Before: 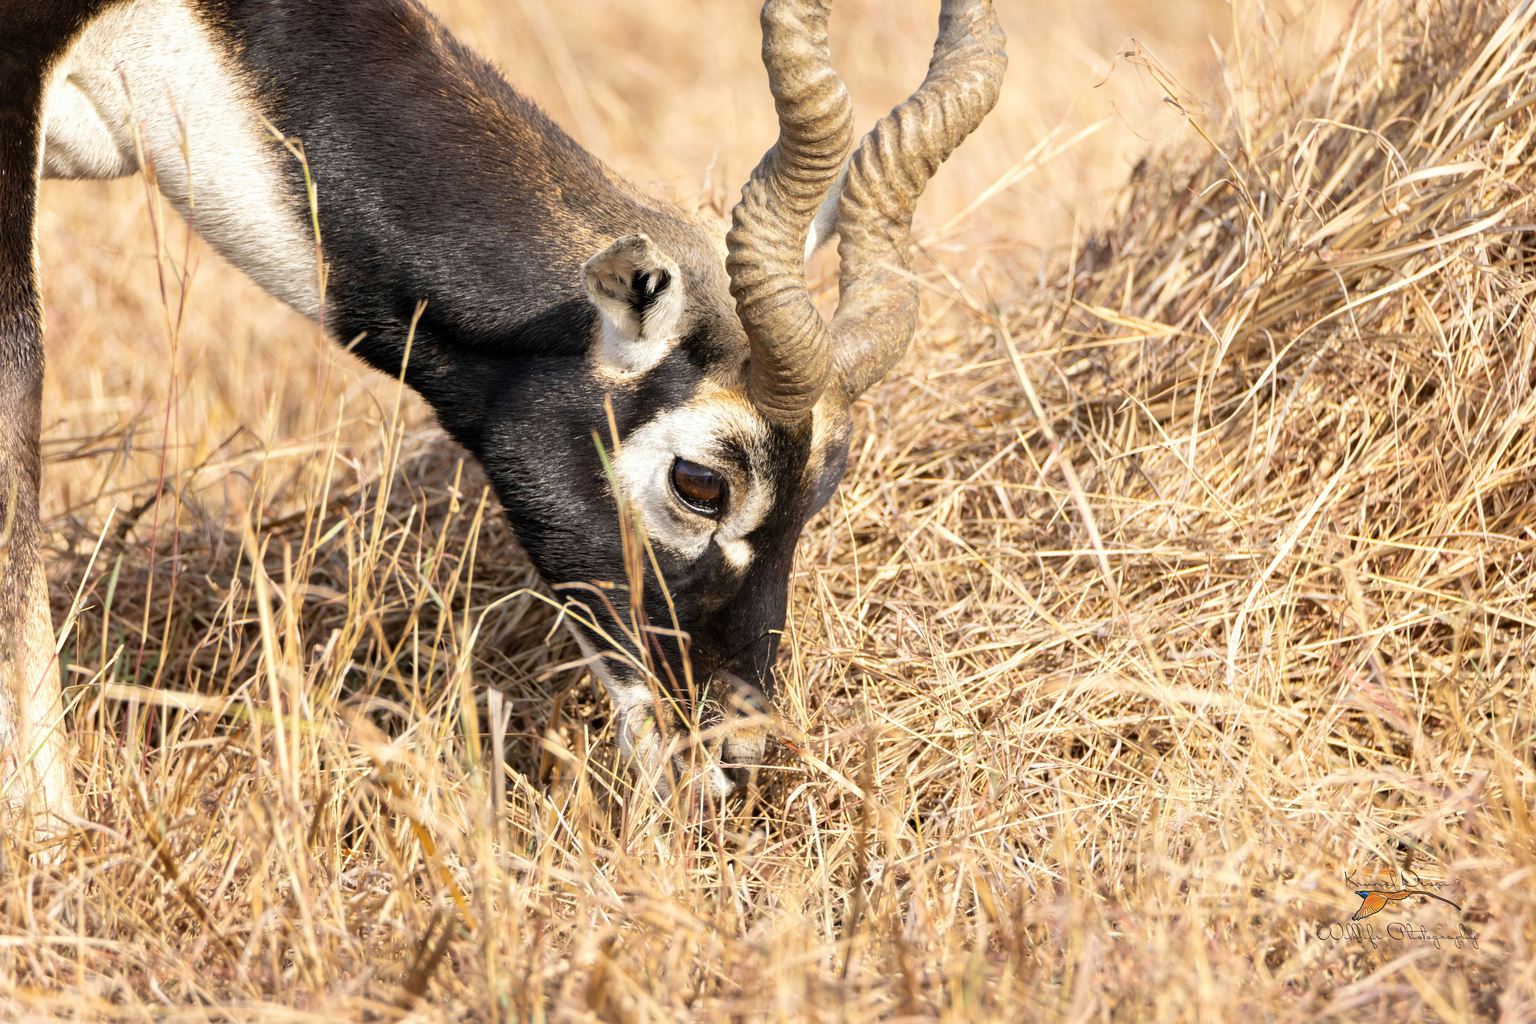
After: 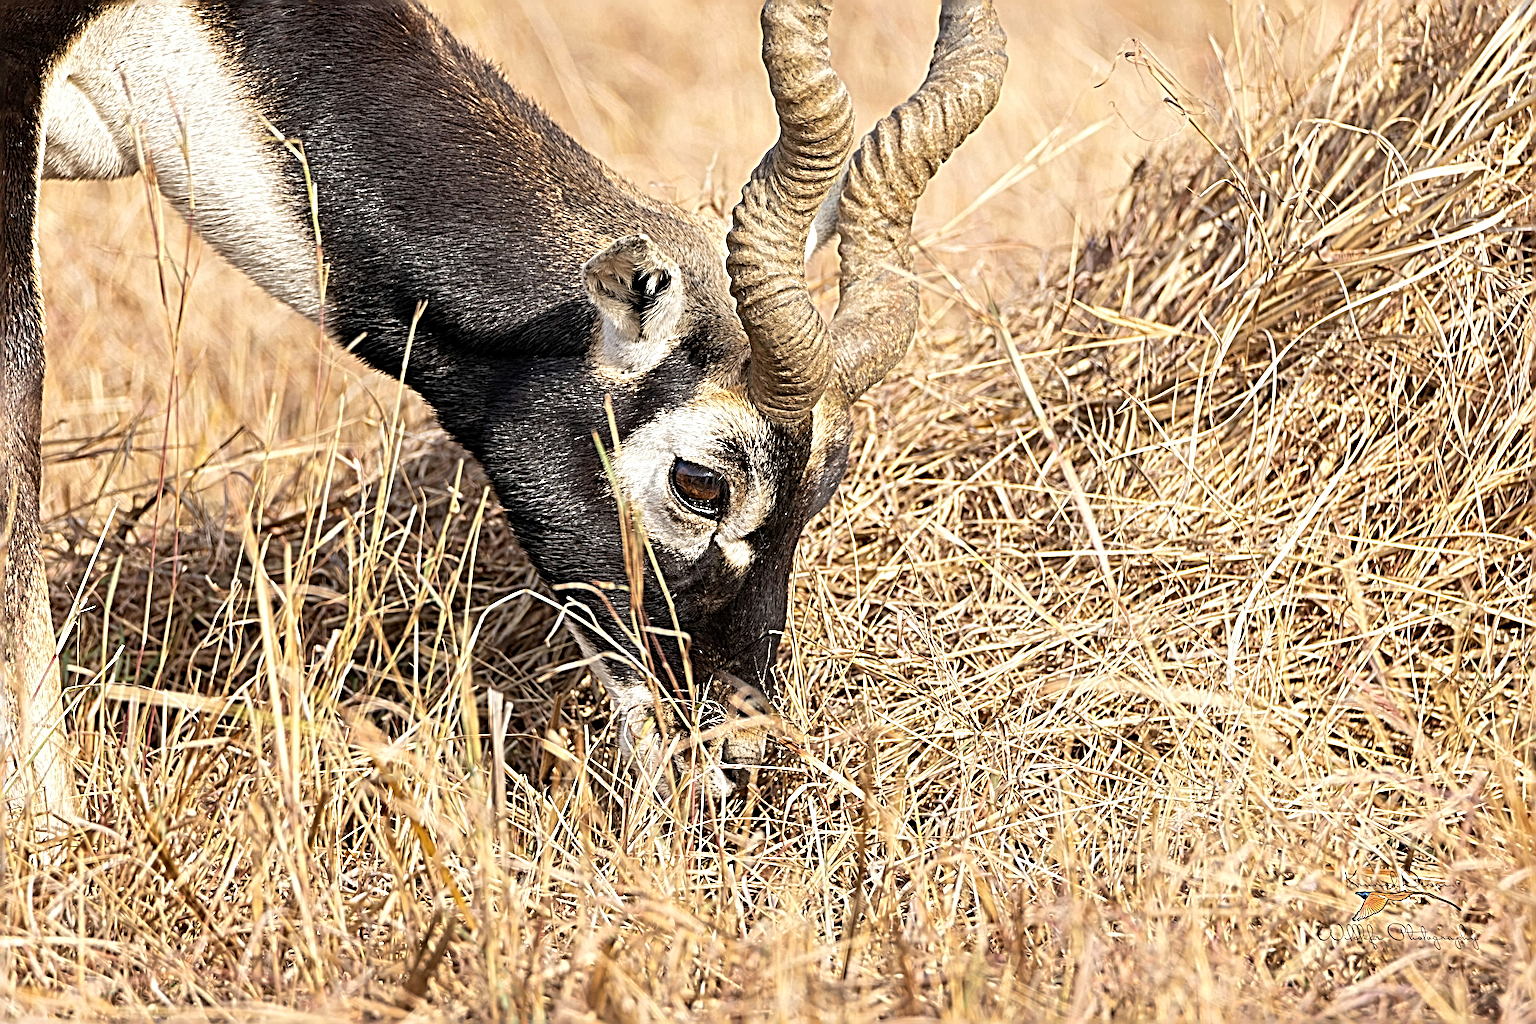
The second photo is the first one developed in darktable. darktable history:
sharpen: radius 6.3, amount 1.8, threshold 0
tone equalizer: on, module defaults
